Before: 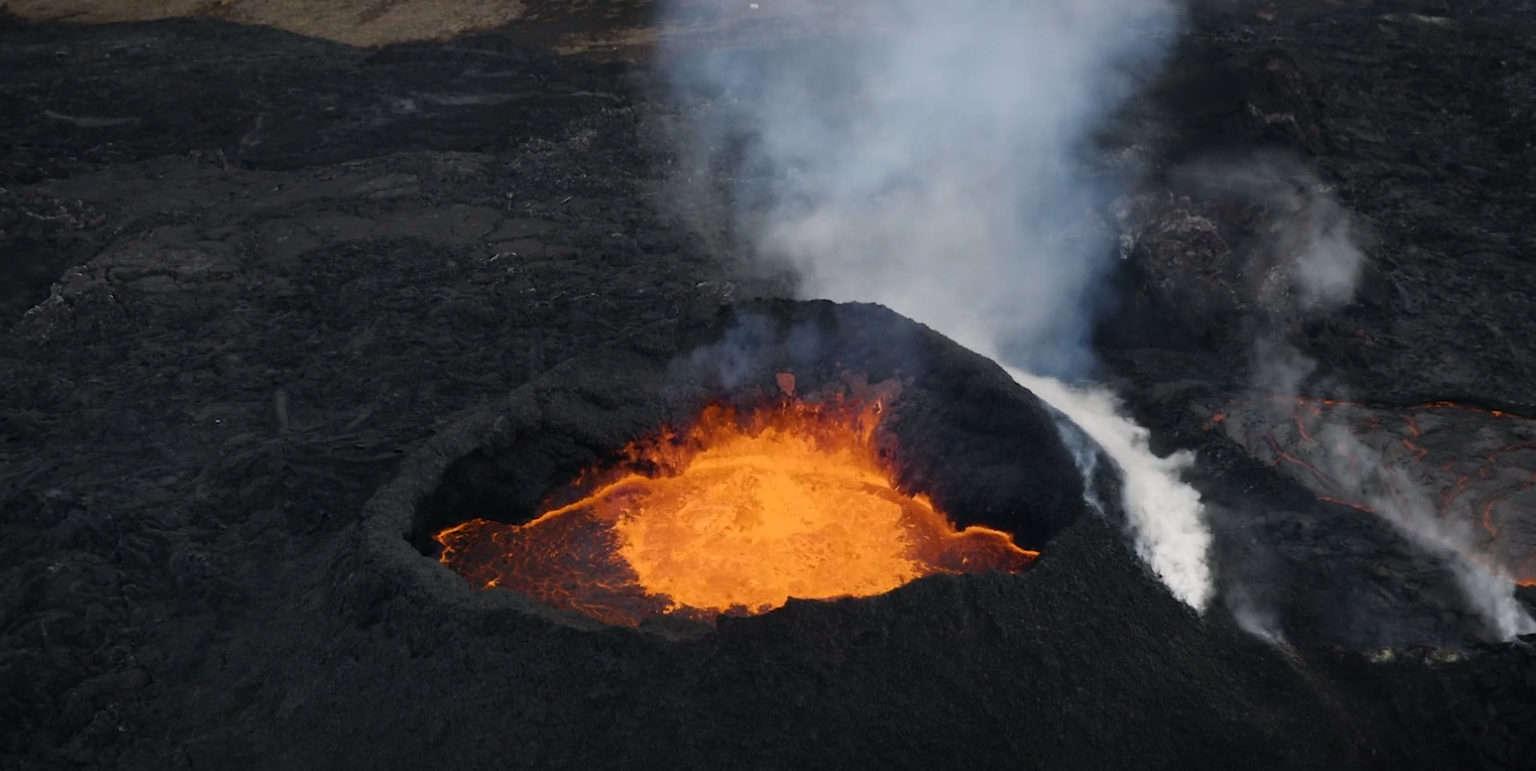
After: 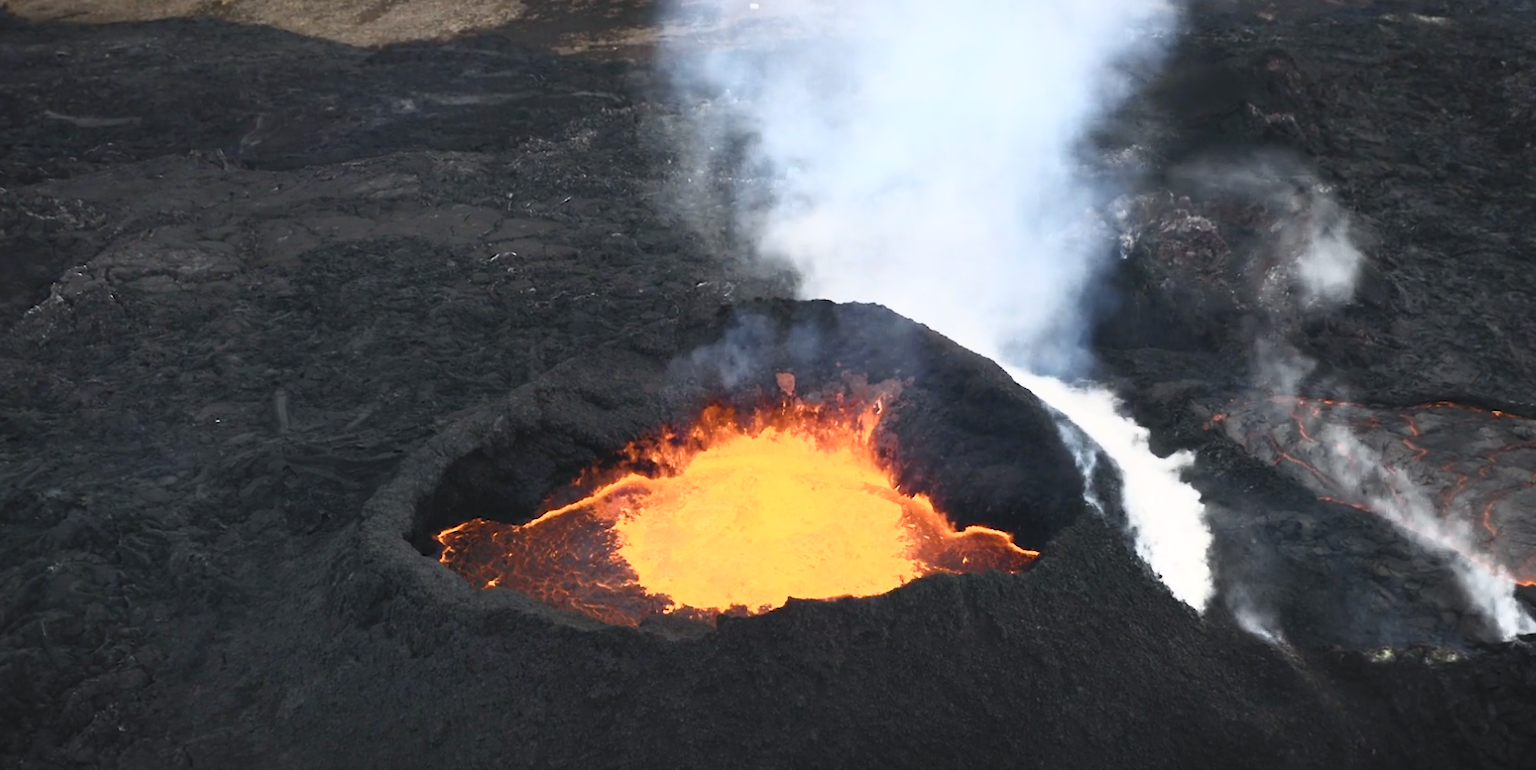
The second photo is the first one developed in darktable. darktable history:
global tonemap: drago (0.7, 100)
contrast brightness saturation: contrast 0.62, brightness 0.34, saturation 0.14
